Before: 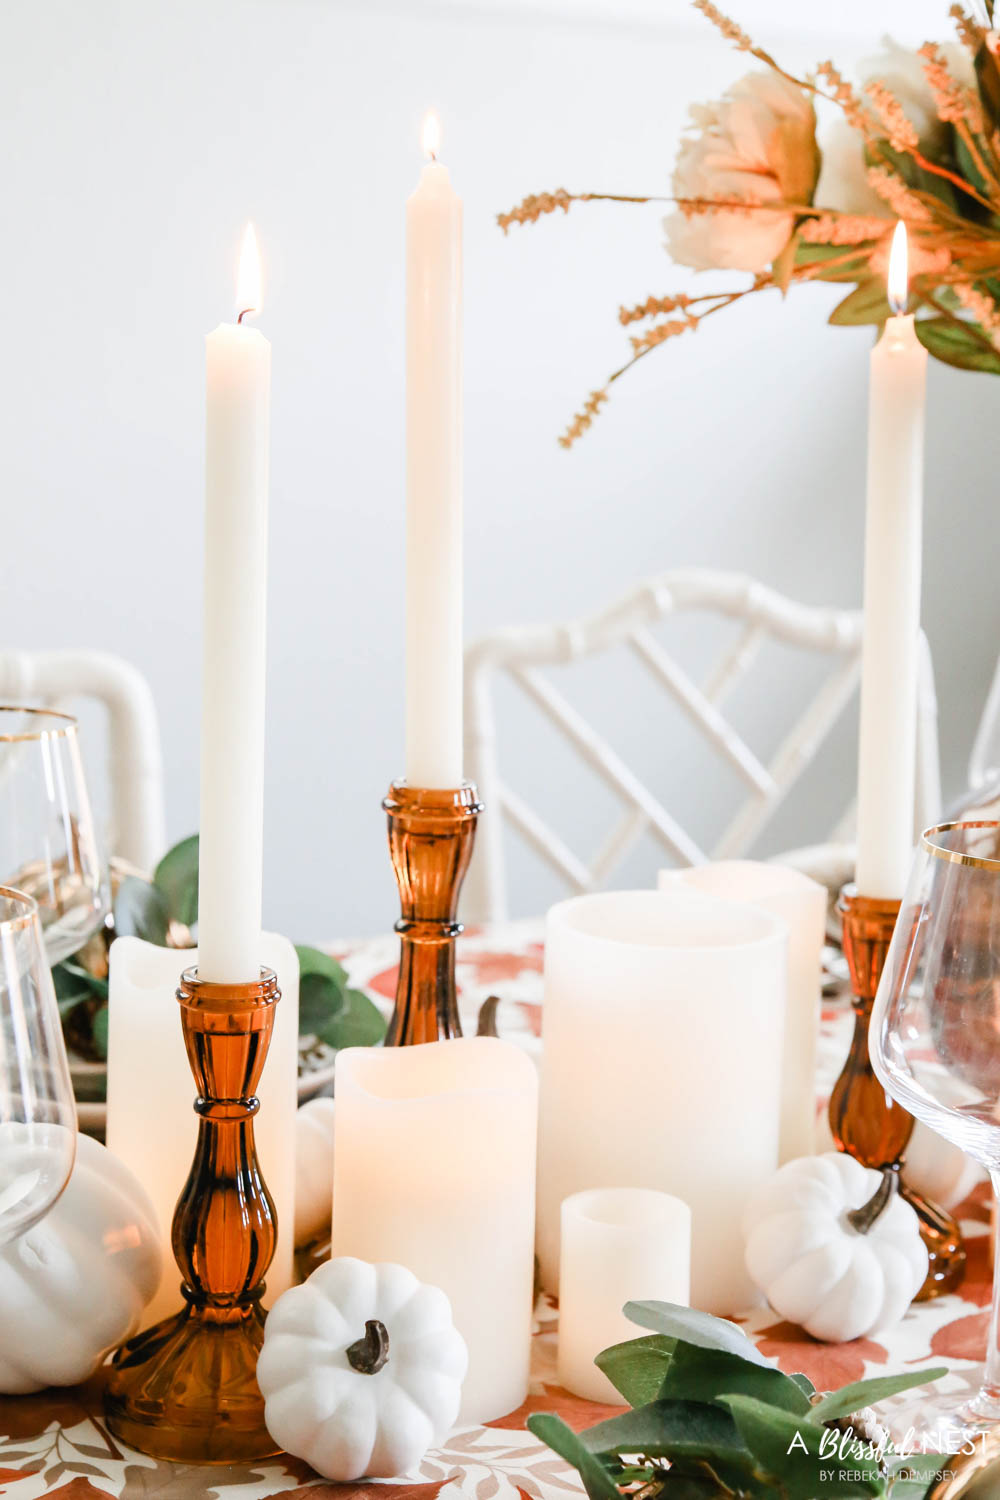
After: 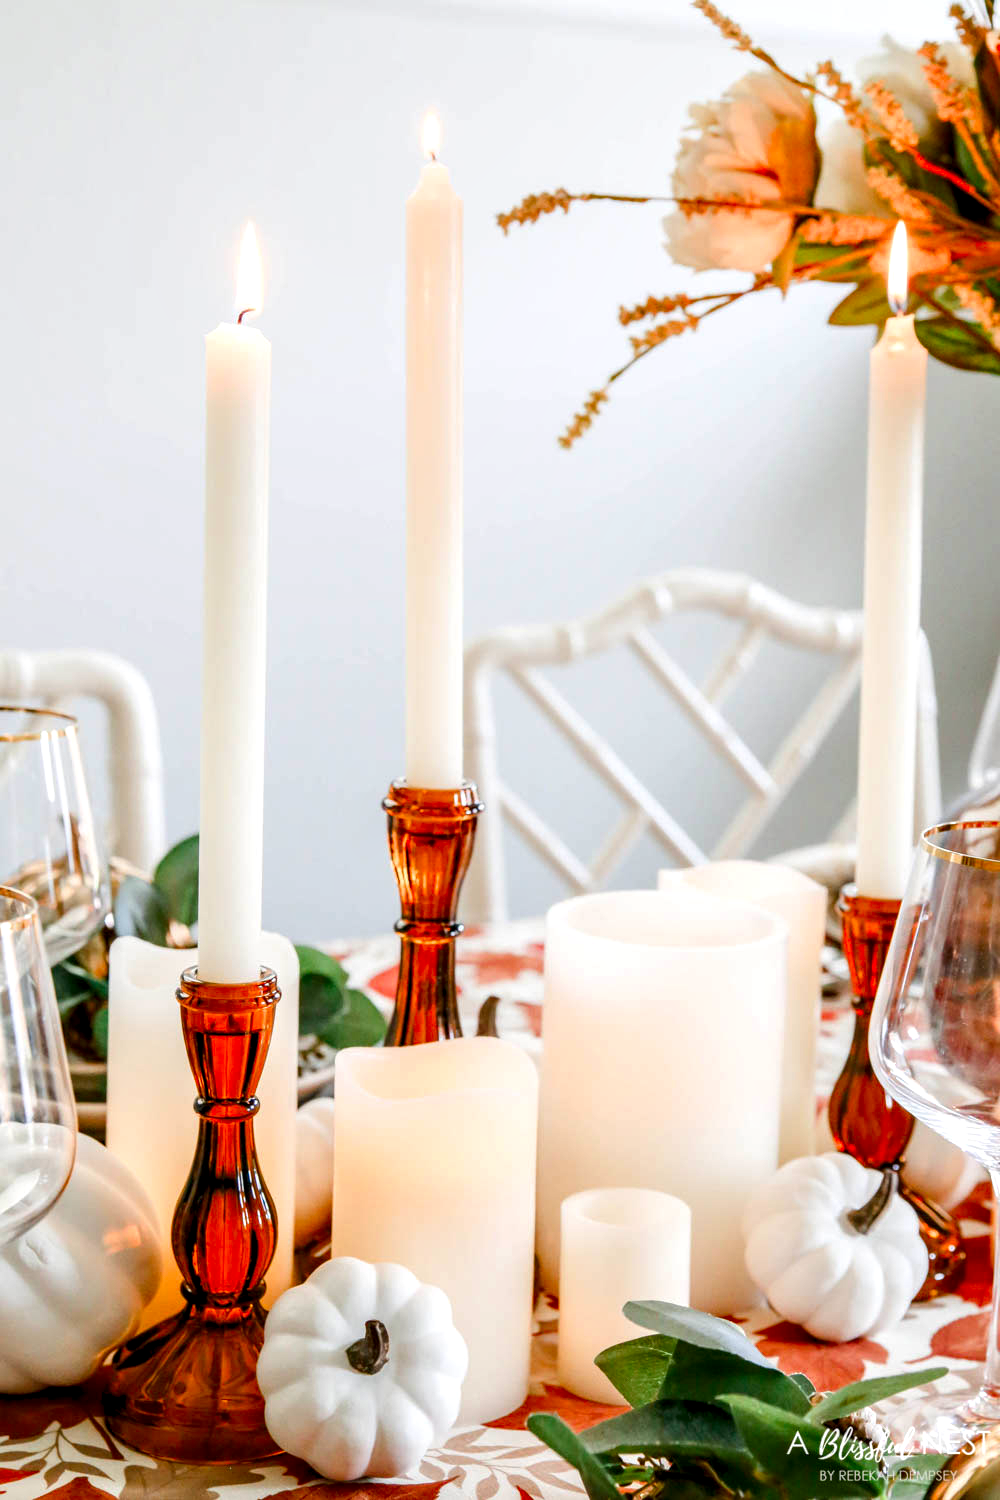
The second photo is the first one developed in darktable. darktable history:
contrast brightness saturation: brightness -0.02, saturation 0.35
color balance: output saturation 110%
local contrast: detail 150%
